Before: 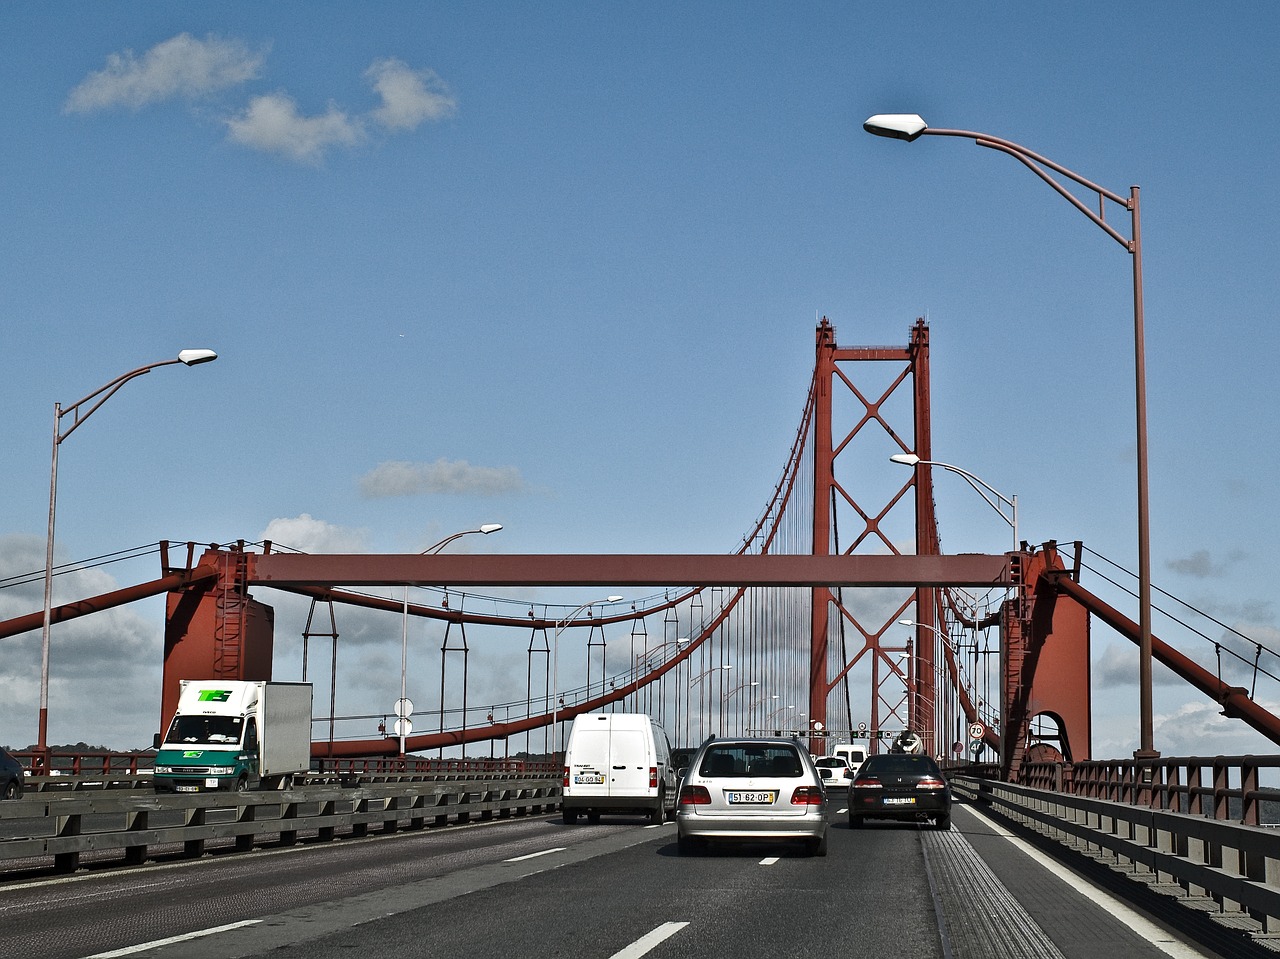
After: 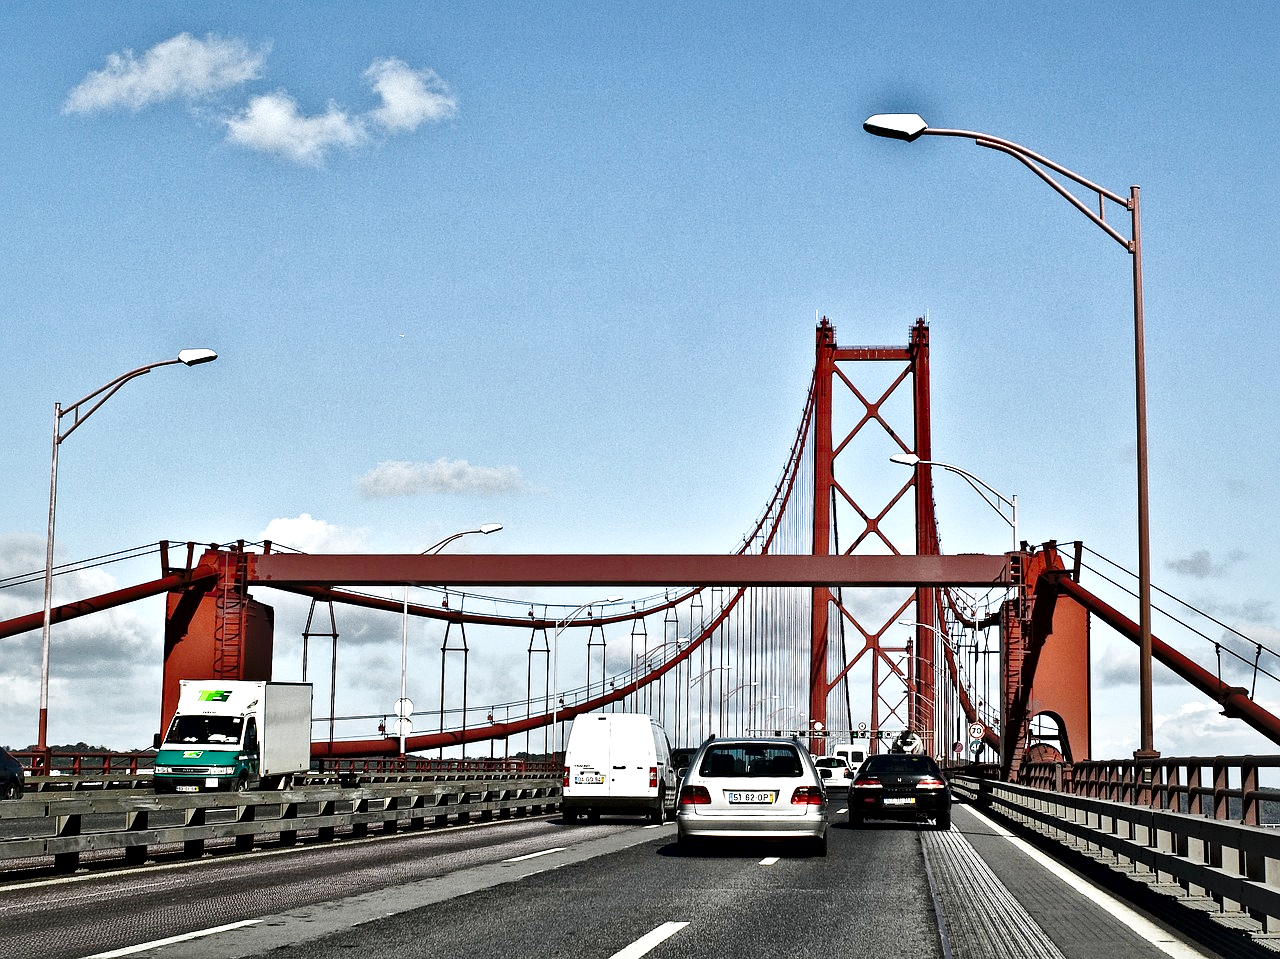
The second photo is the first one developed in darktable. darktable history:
base curve: curves: ch0 [(0, 0) (0.028, 0.03) (0.121, 0.232) (0.46, 0.748) (0.859, 0.968) (1, 1)], preserve colors none
local contrast: mode bilateral grid, contrast 43, coarseness 69, detail 216%, midtone range 0.2
